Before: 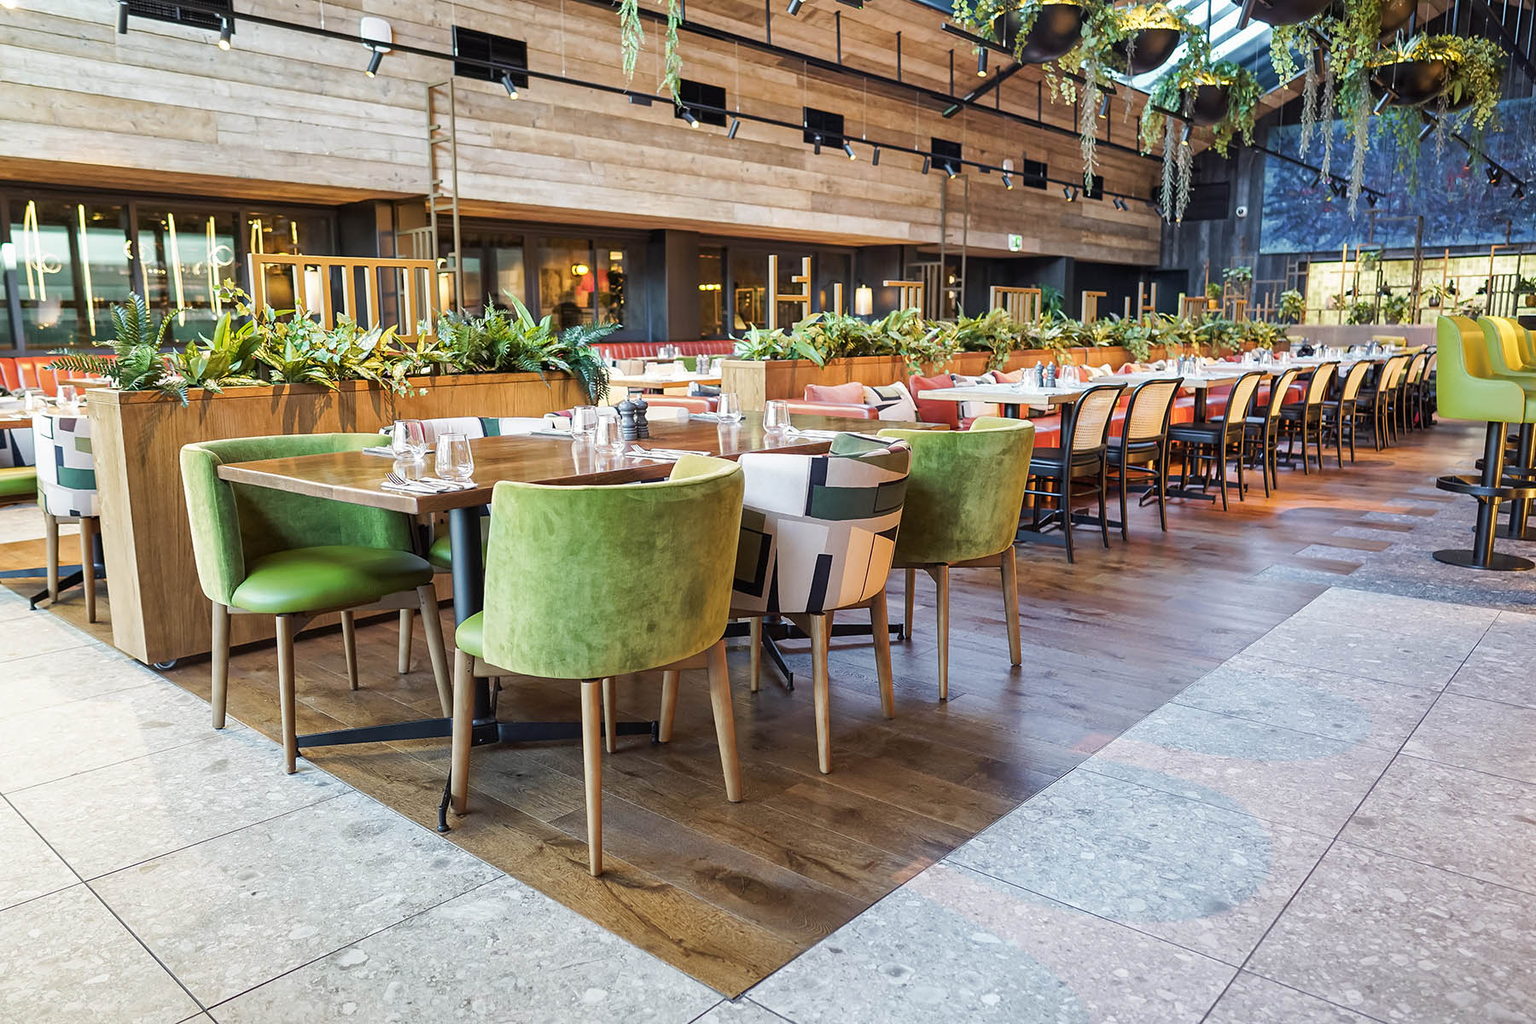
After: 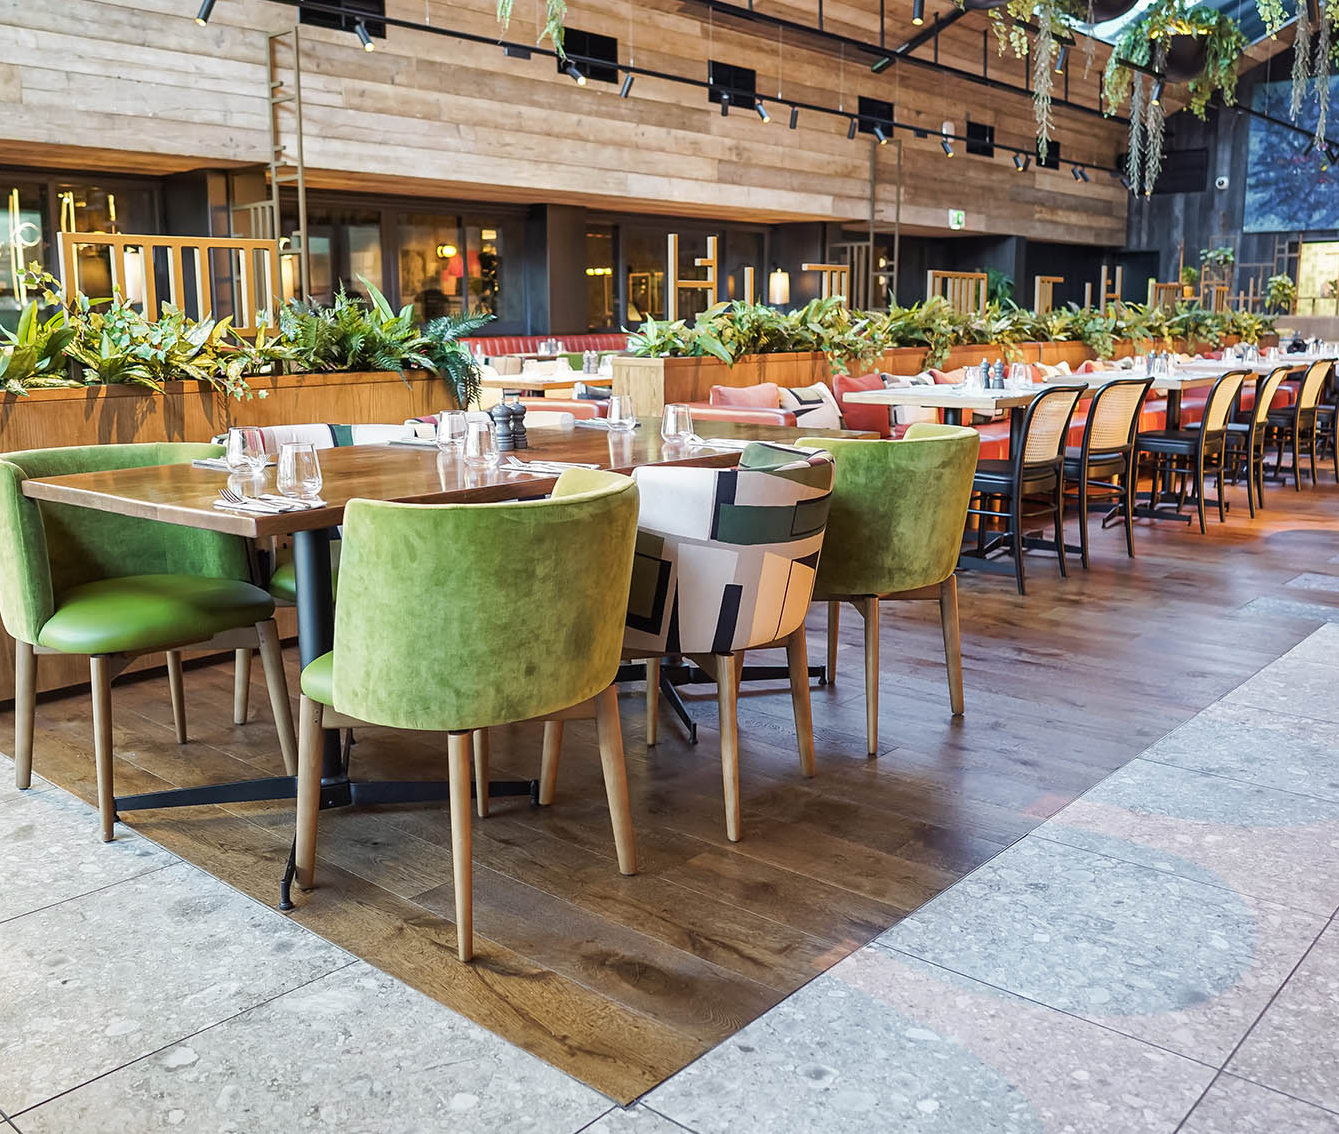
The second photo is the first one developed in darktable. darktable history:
crop and rotate: left 12.966%, top 5.426%, right 12.609%
